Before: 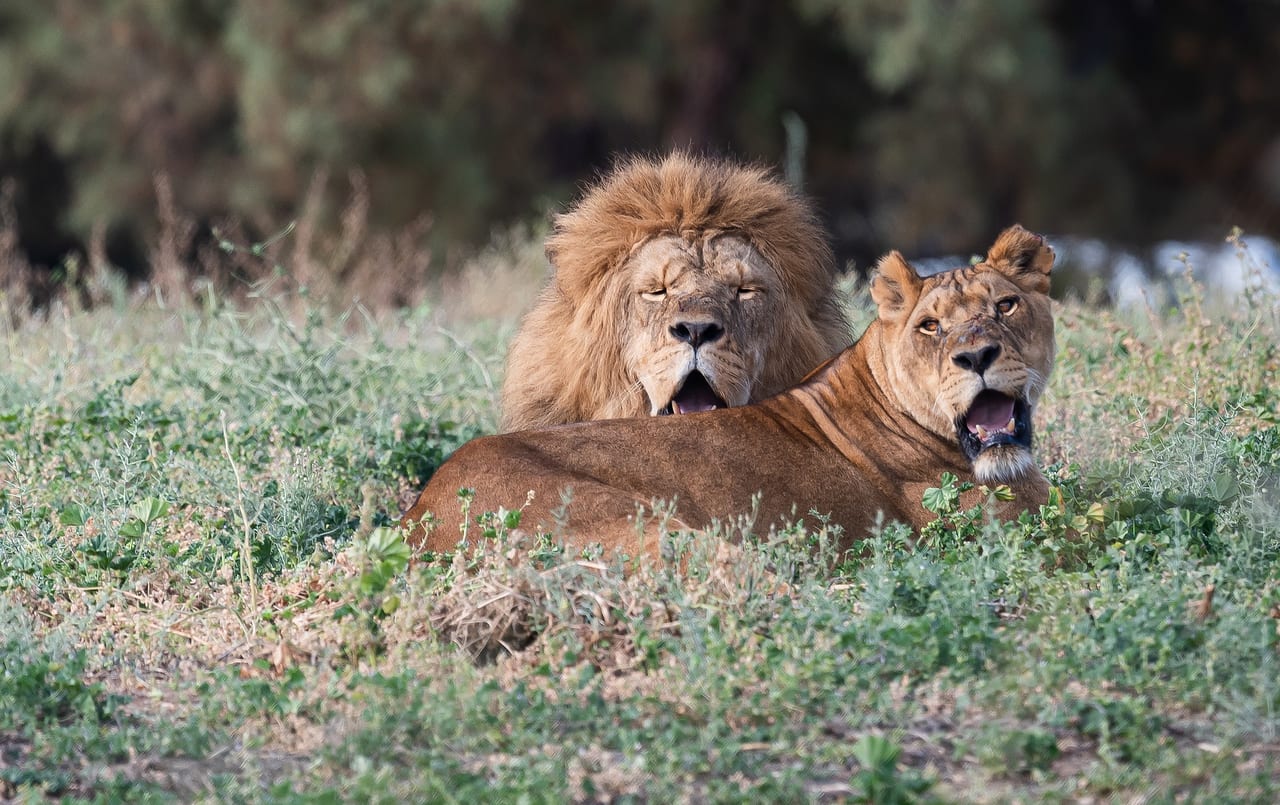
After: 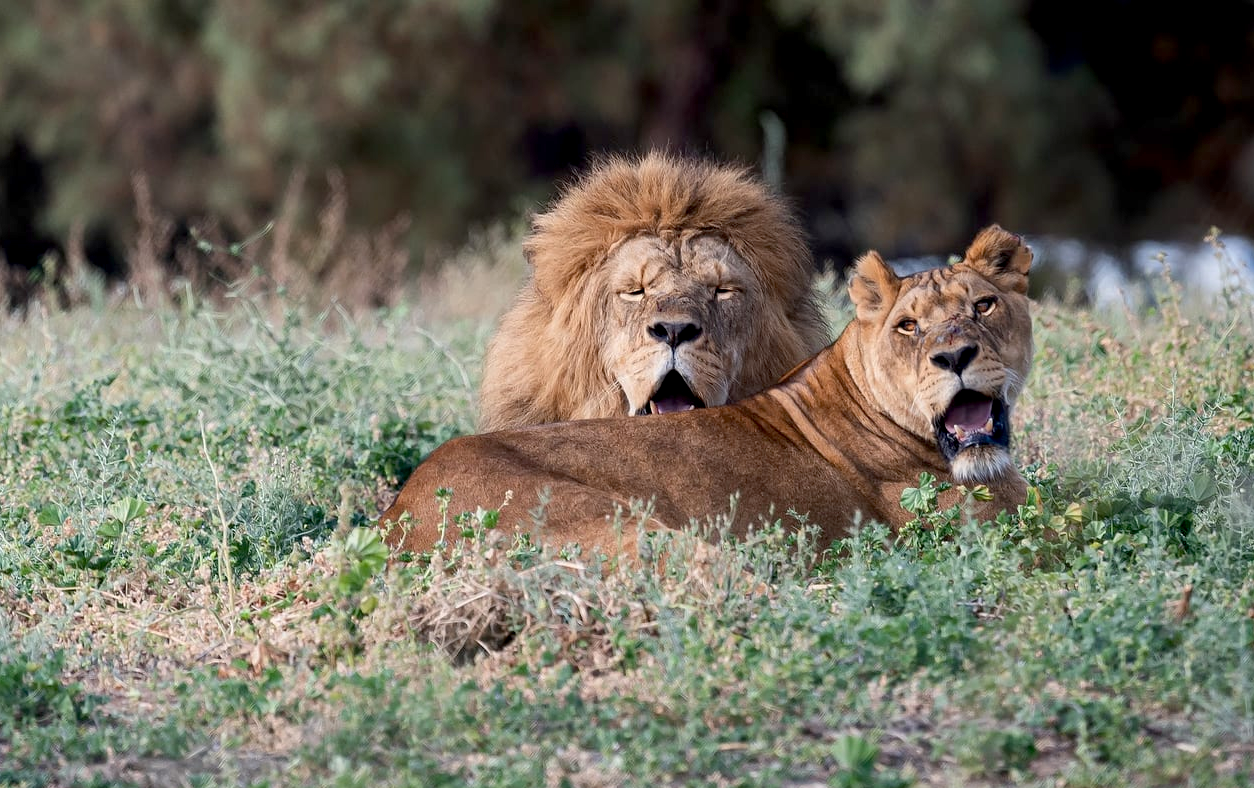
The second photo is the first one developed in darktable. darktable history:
crop: left 1.743%, right 0.268%, bottom 2.011%
exposure: black level correction 0.009, compensate highlight preservation false
